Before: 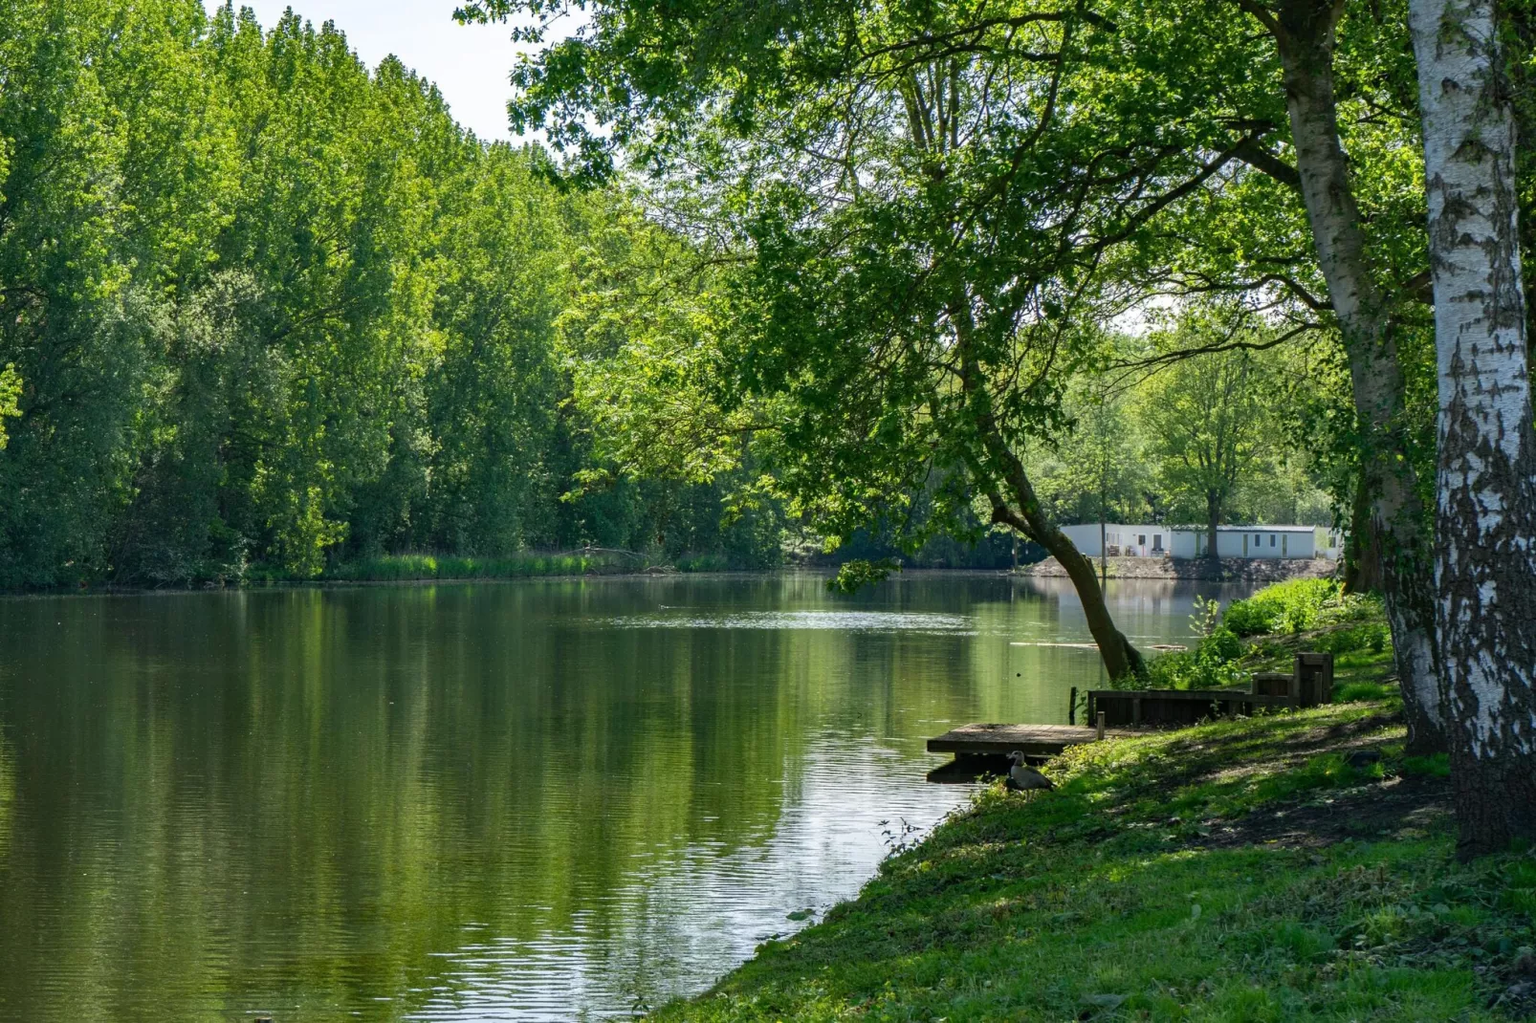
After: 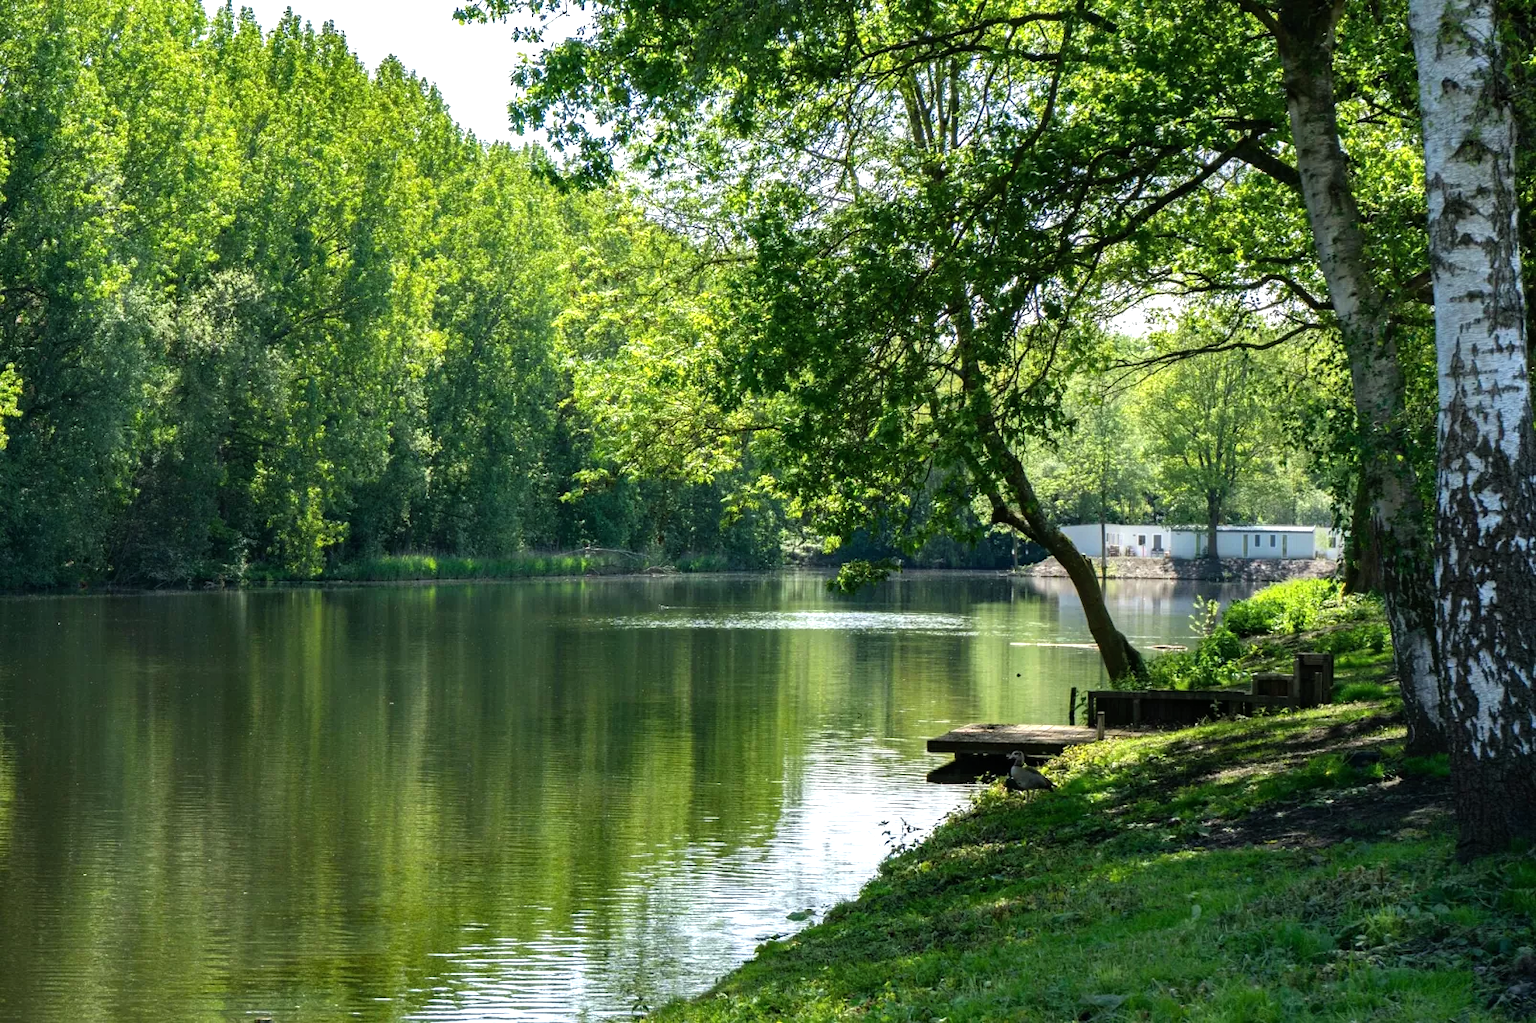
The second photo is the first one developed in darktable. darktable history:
tone equalizer: -8 EV -0.712 EV, -7 EV -0.687 EV, -6 EV -0.572 EV, -5 EV -0.421 EV, -3 EV 0.368 EV, -2 EV 0.6 EV, -1 EV 0.675 EV, +0 EV 0.758 EV
